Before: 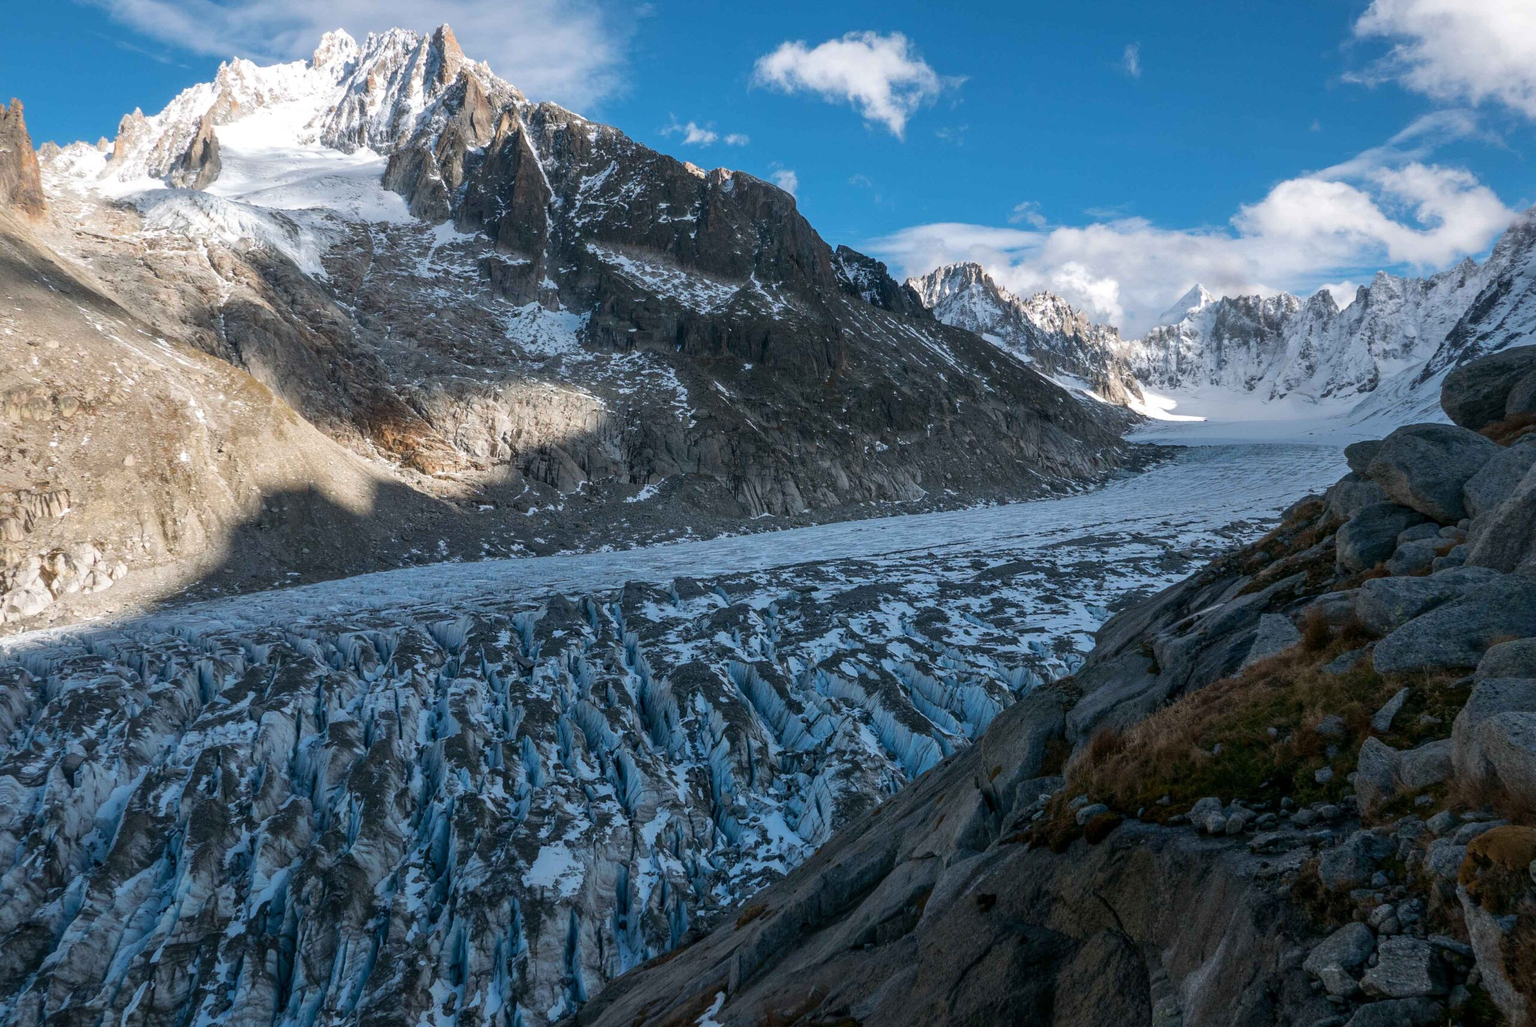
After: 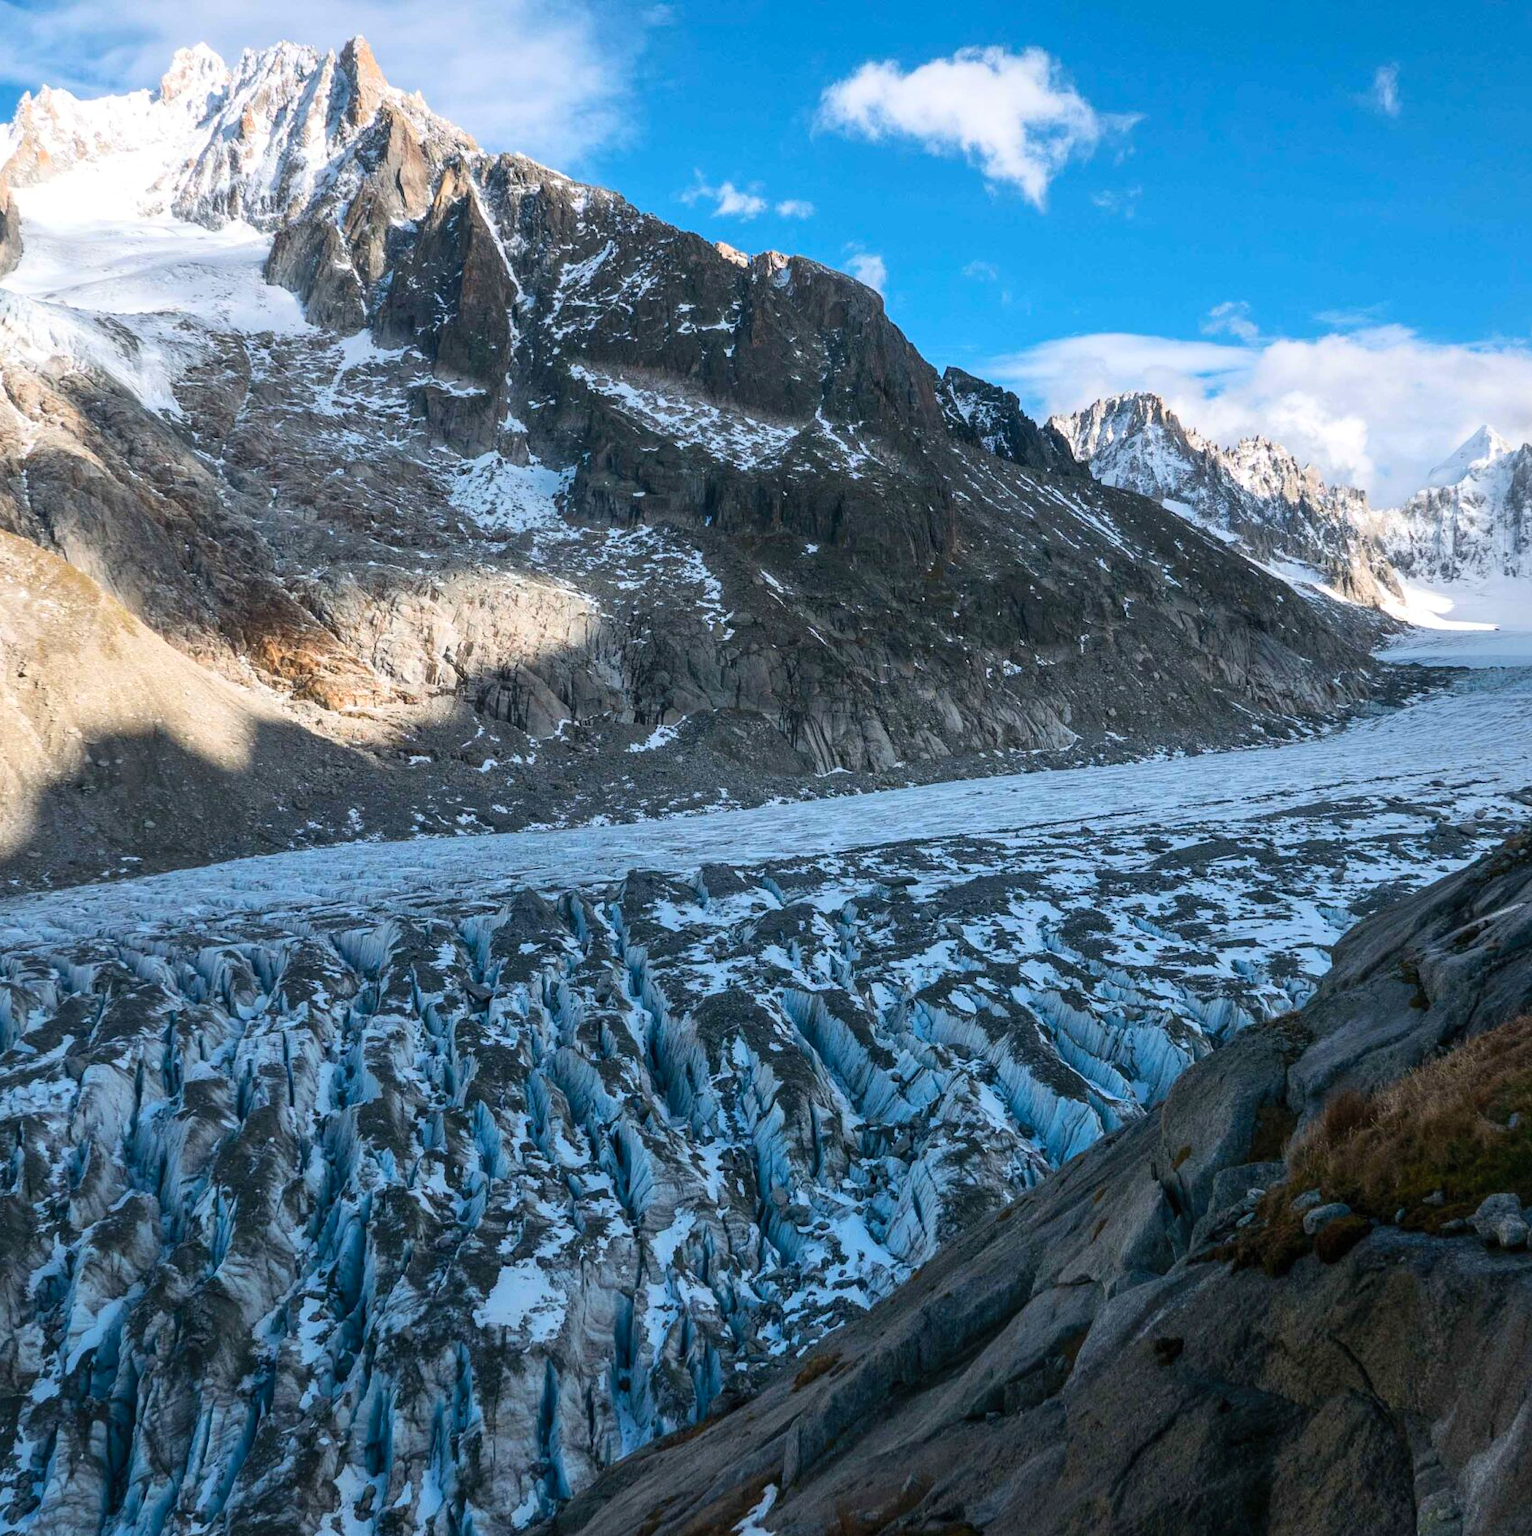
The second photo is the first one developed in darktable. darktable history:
contrast brightness saturation: contrast 0.2, brightness 0.16, saturation 0.22
crop and rotate: left 13.409%, right 19.924%
